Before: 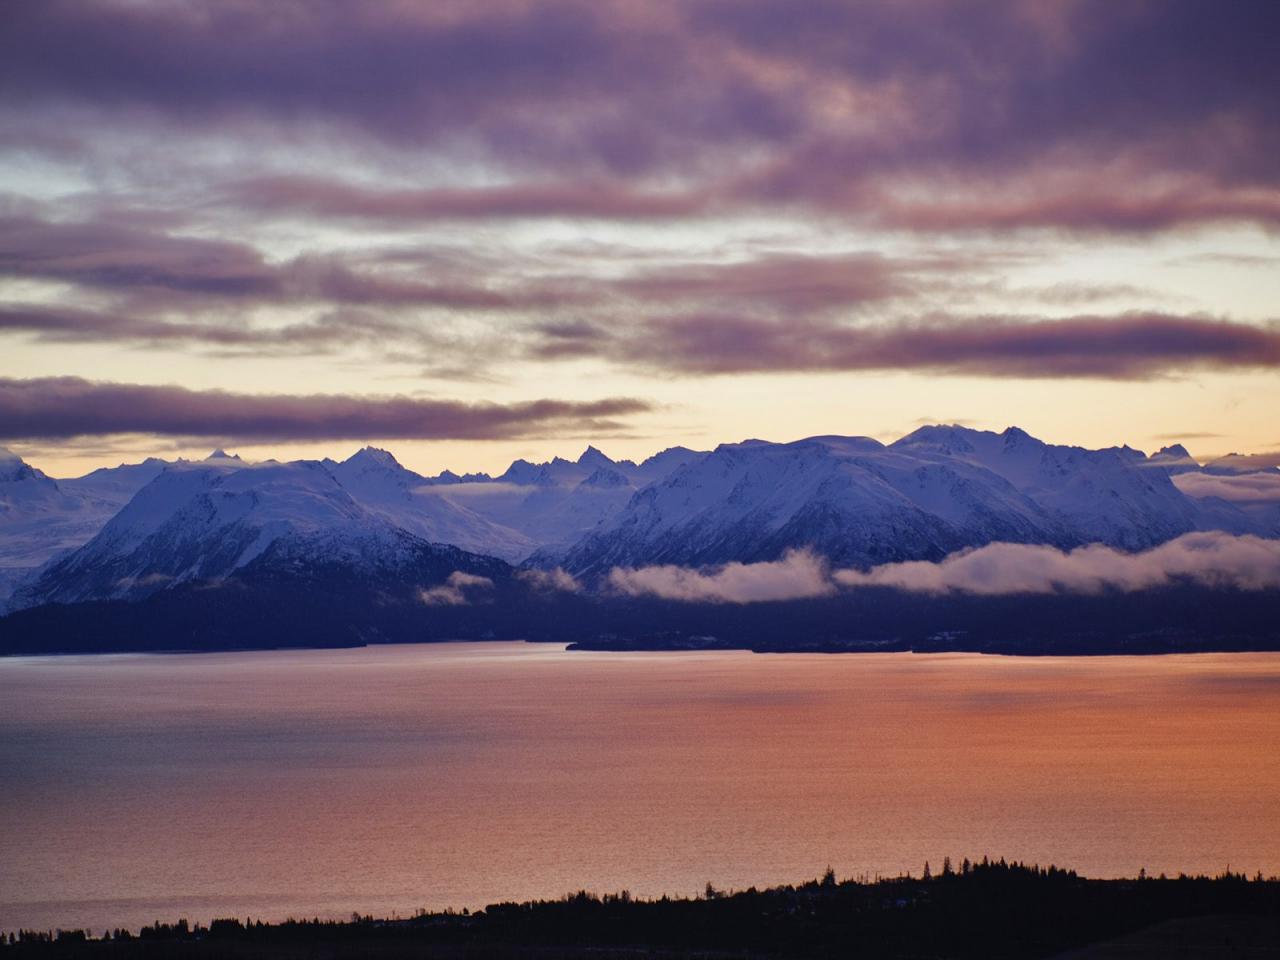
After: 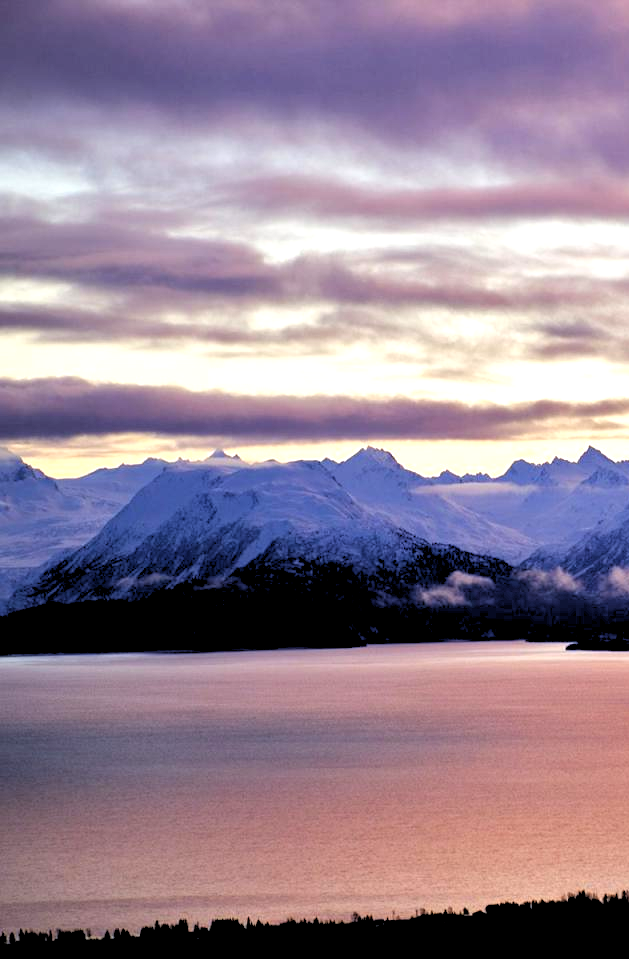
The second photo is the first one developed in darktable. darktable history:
exposure: black level correction 0, exposure 0.7 EV, compensate exposure bias true, compensate highlight preservation false
rgb levels: levels [[0.029, 0.461, 0.922], [0, 0.5, 1], [0, 0.5, 1]]
crop and rotate: left 0%, top 0%, right 50.845%
